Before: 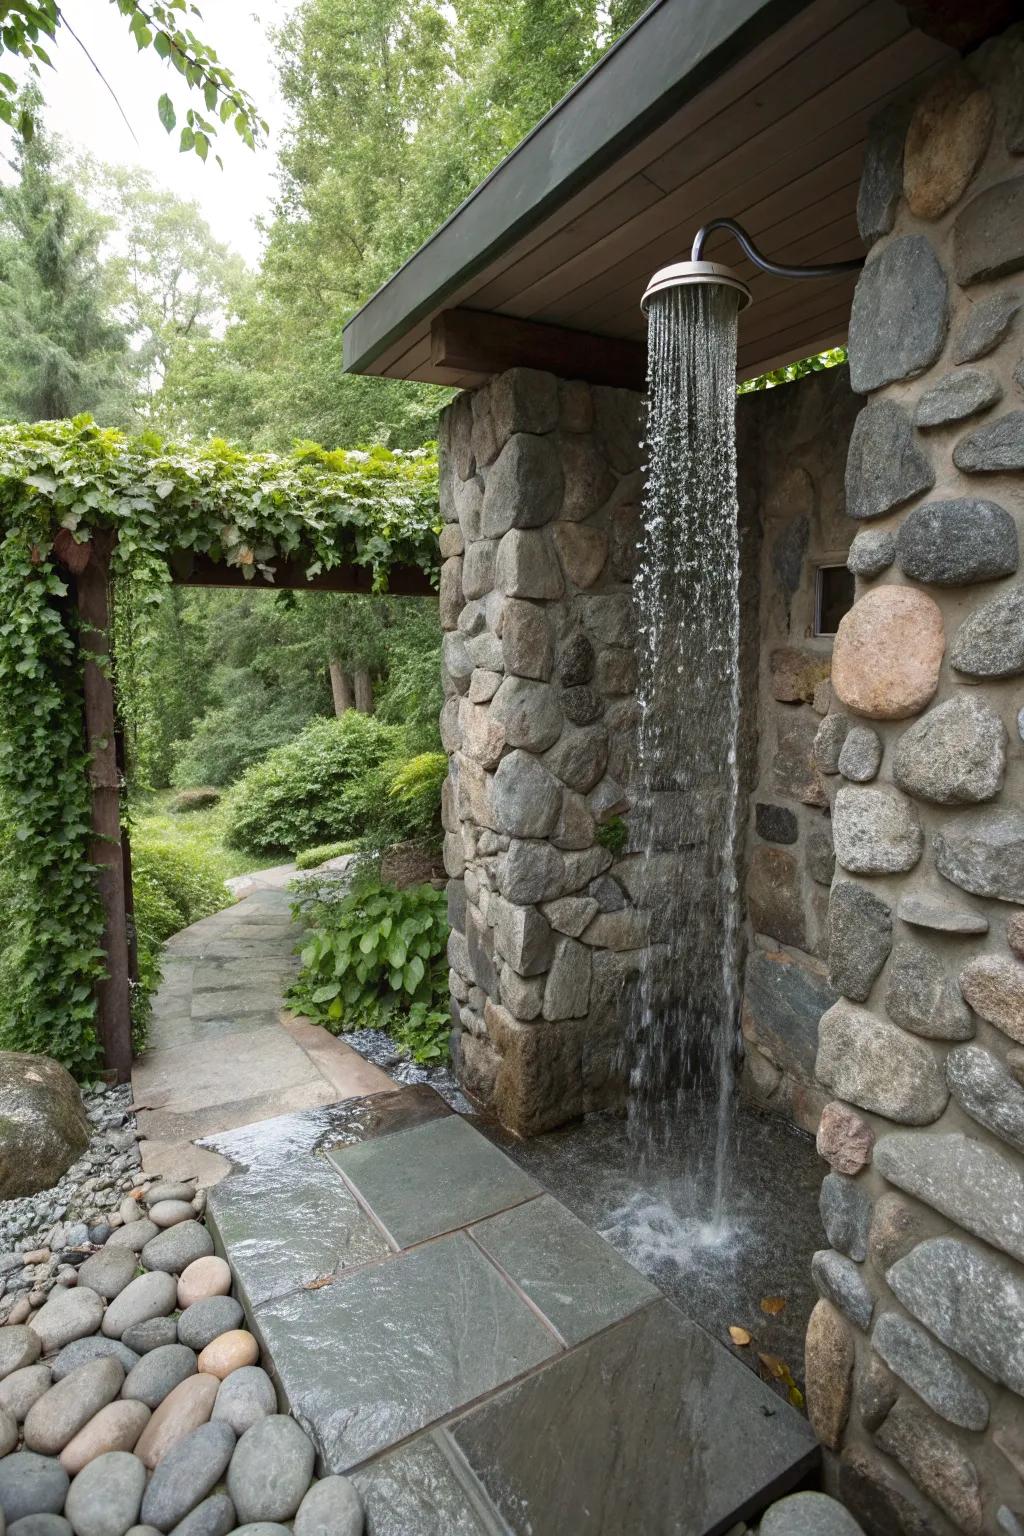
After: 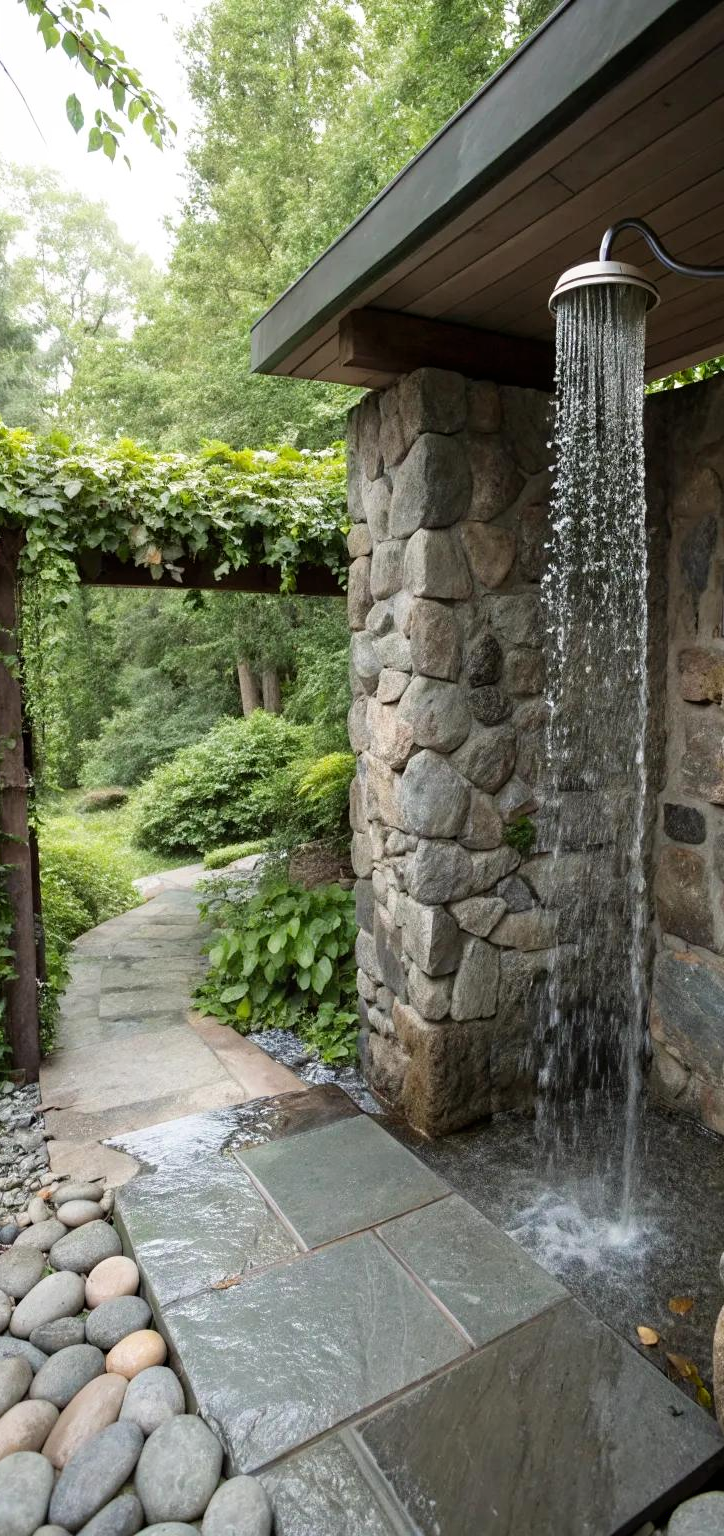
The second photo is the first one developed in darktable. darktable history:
crop and rotate: left 9.031%, right 20.245%
filmic rgb: black relative exposure -11.32 EV, white relative exposure 3.21 EV, hardness 6.81
exposure: black level correction 0.001, exposure 0.016 EV, compensate highlight preservation false
levels: mode automatic
